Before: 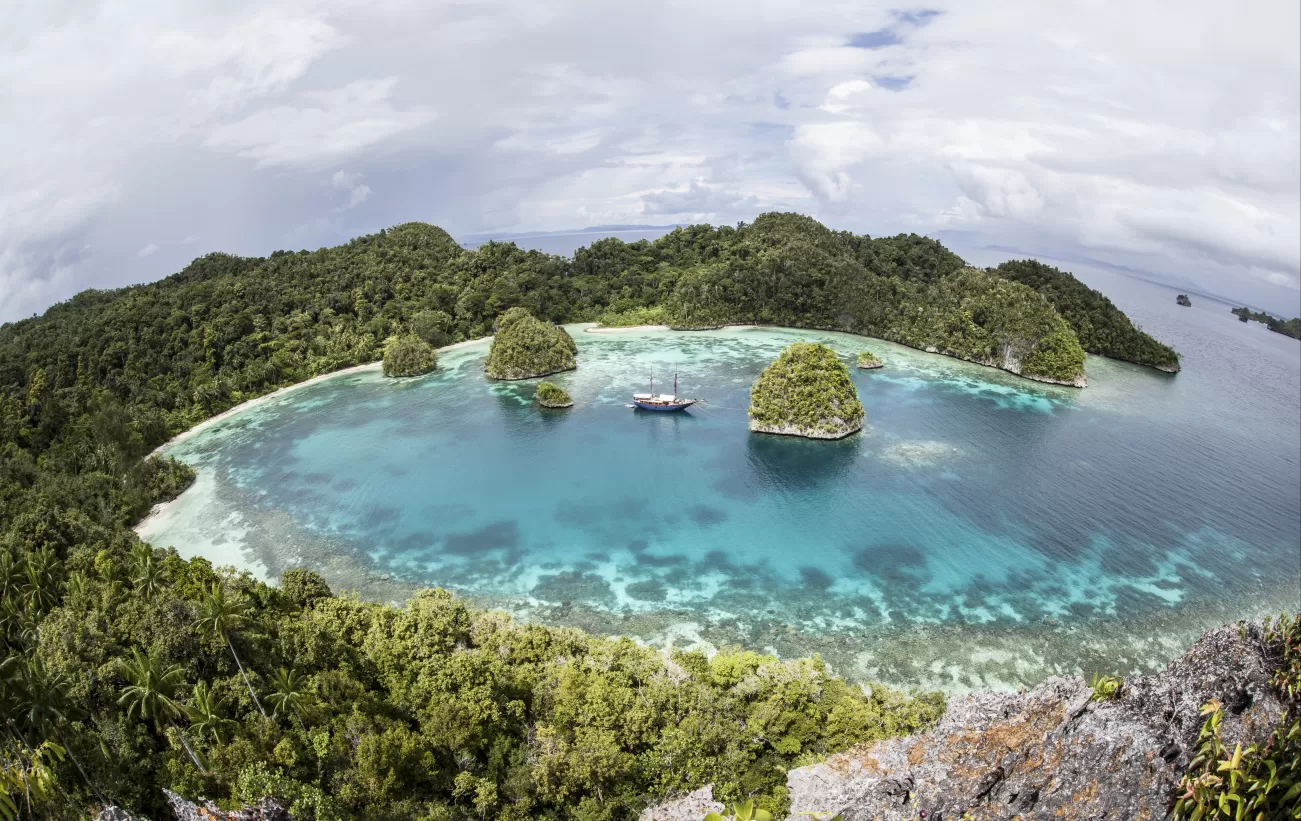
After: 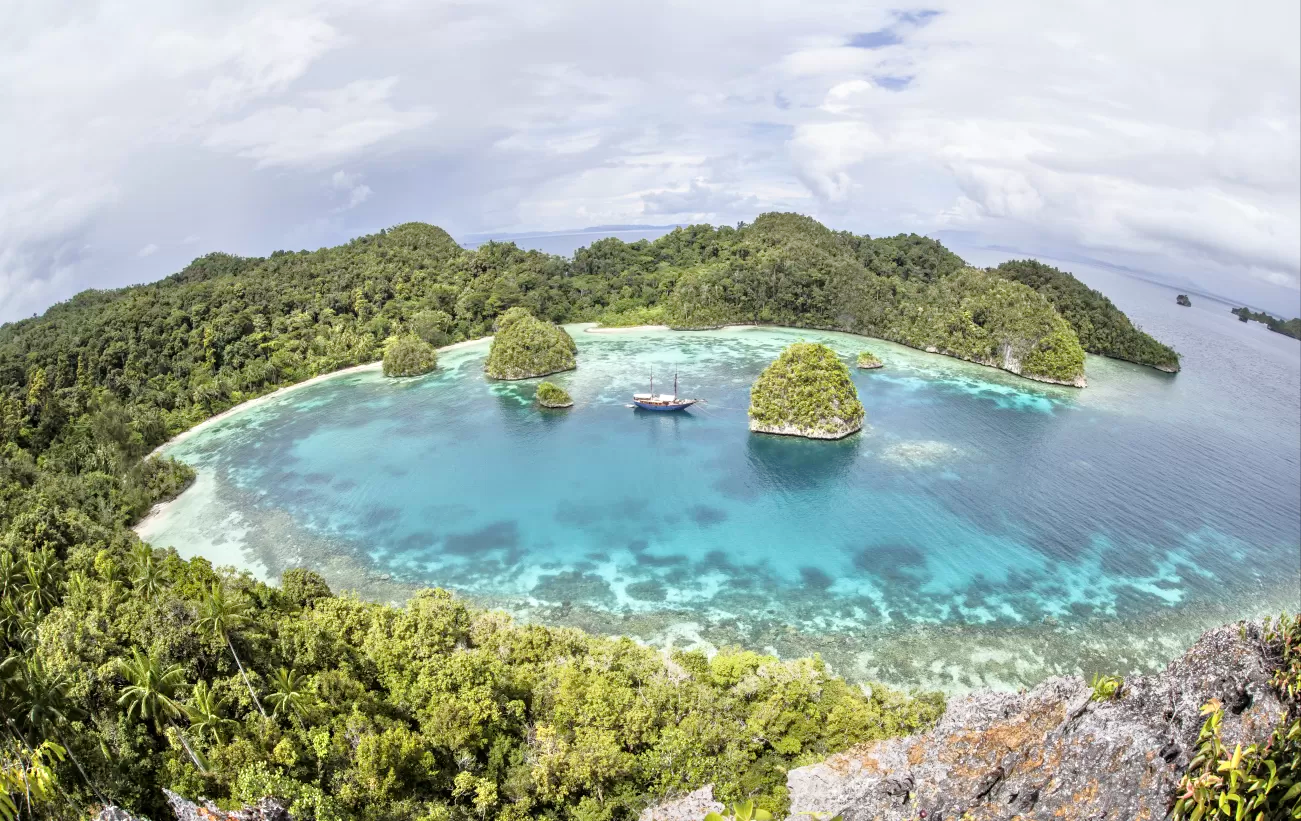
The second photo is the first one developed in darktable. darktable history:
tone equalizer: -7 EV 0.15 EV, -6 EV 0.6 EV, -5 EV 1.15 EV, -4 EV 1.33 EV, -3 EV 1.15 EV, -2 EV 0.6 EV, -1 EV 0.15 EV, mask exposure compensation -0.5 EV
contrast brightness saturation: contrast 0.1, brightness 0.03, saturation 0.09
